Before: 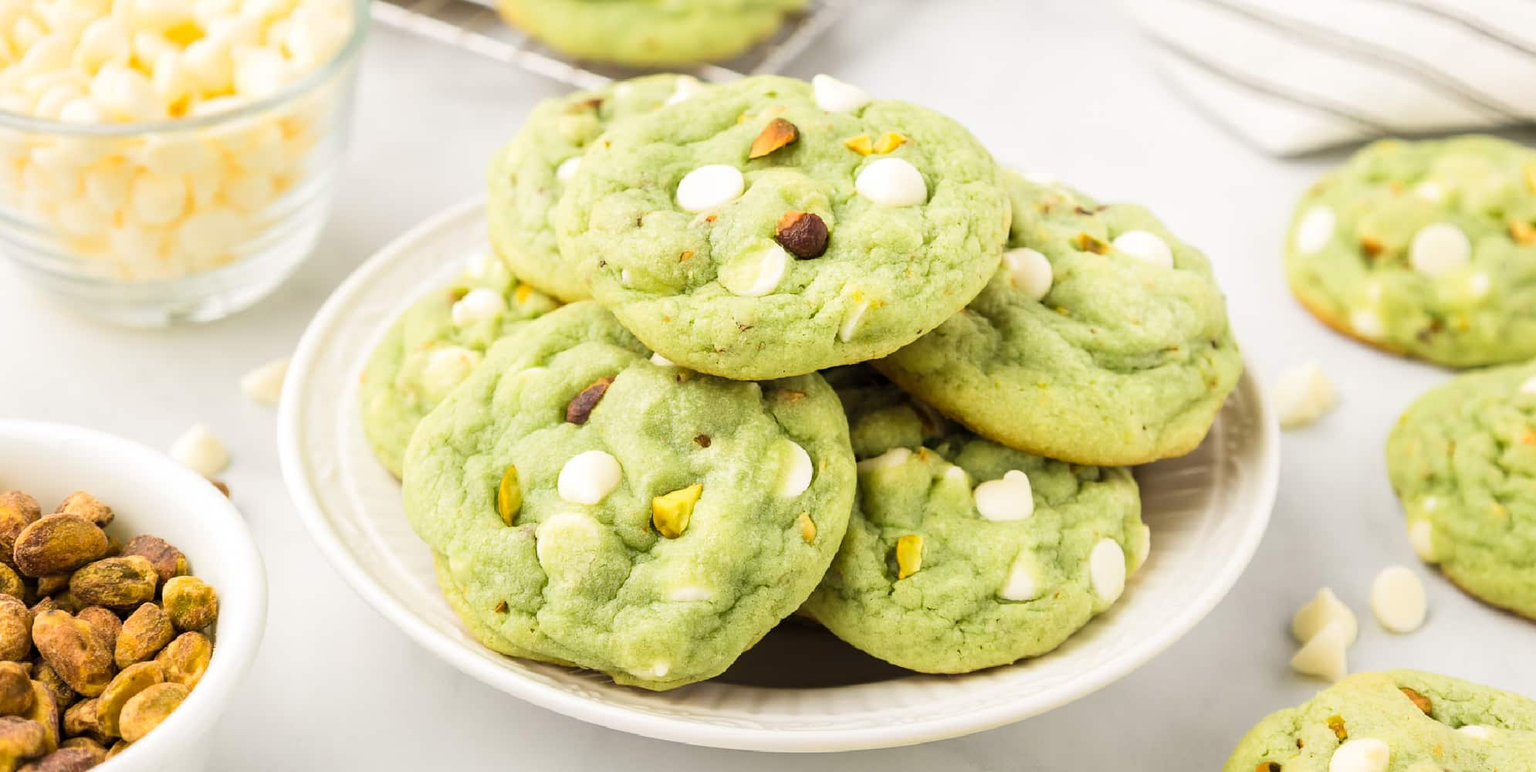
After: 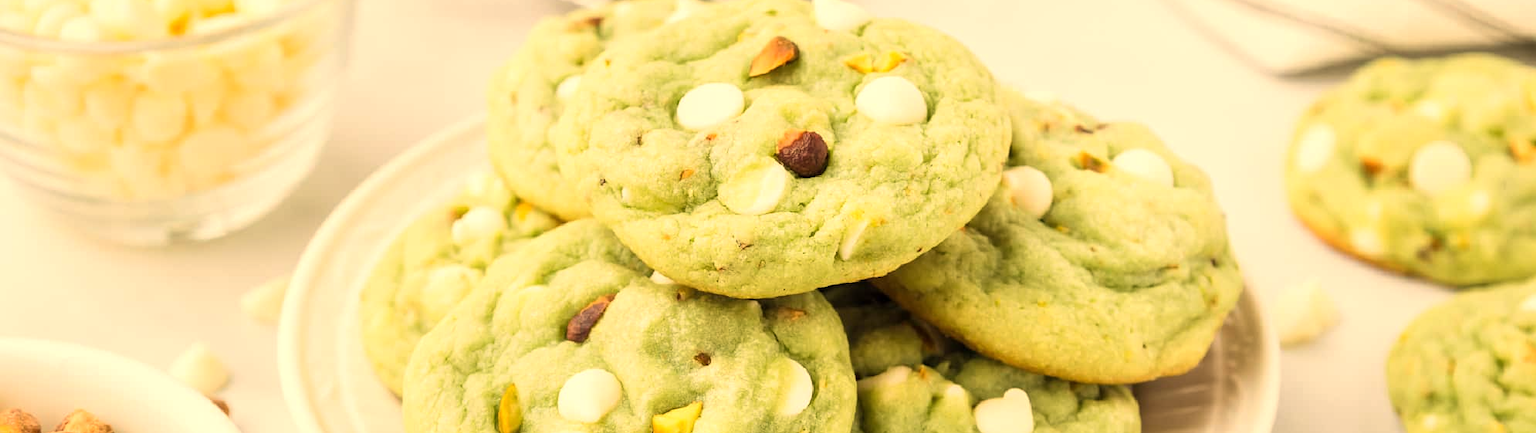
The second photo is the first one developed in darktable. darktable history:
crop and rotate: top 10.605%, bottom 33.274%
white balance: red 1.123, blue 0.83
